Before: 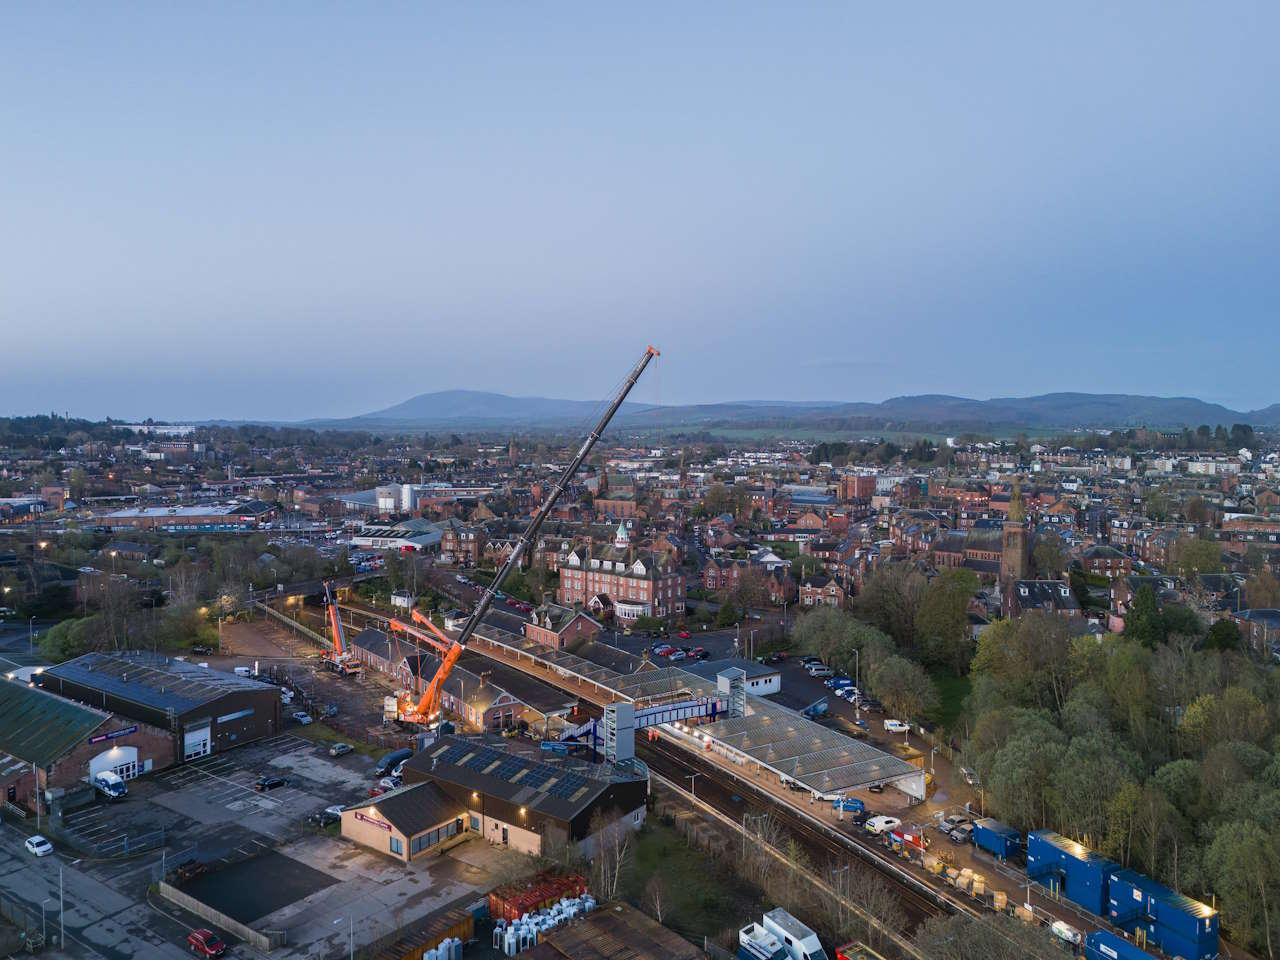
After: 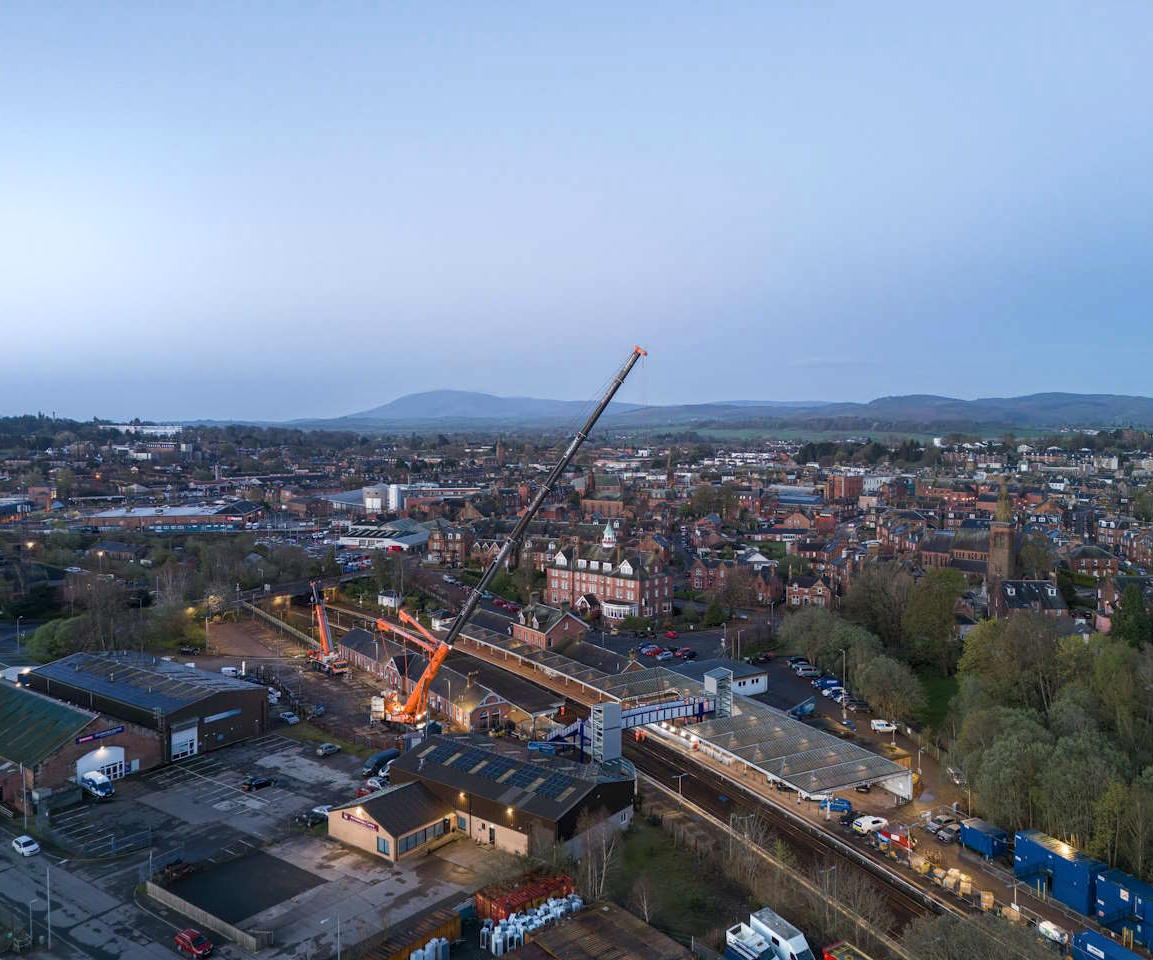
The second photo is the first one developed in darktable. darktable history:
bloom: size 16%, threshold 98%, strength 20%
local contrast: highlights 100%, shadows 100%, detail 120%, midtone range 0.2
crop and rotate: left 1.088%, right 8.807%
tone equalizer: -8 EV -0.001 EV, -7 EV 0.001 EV, -6 EV -0.002 EV, -5 EV -0.003 EV, -4 EV -0.062 EV, -3 EV -0.222 EV, -2 EV -0.267 EV, -1 EV 0.105 EV, +0 EV 0.303 EV
